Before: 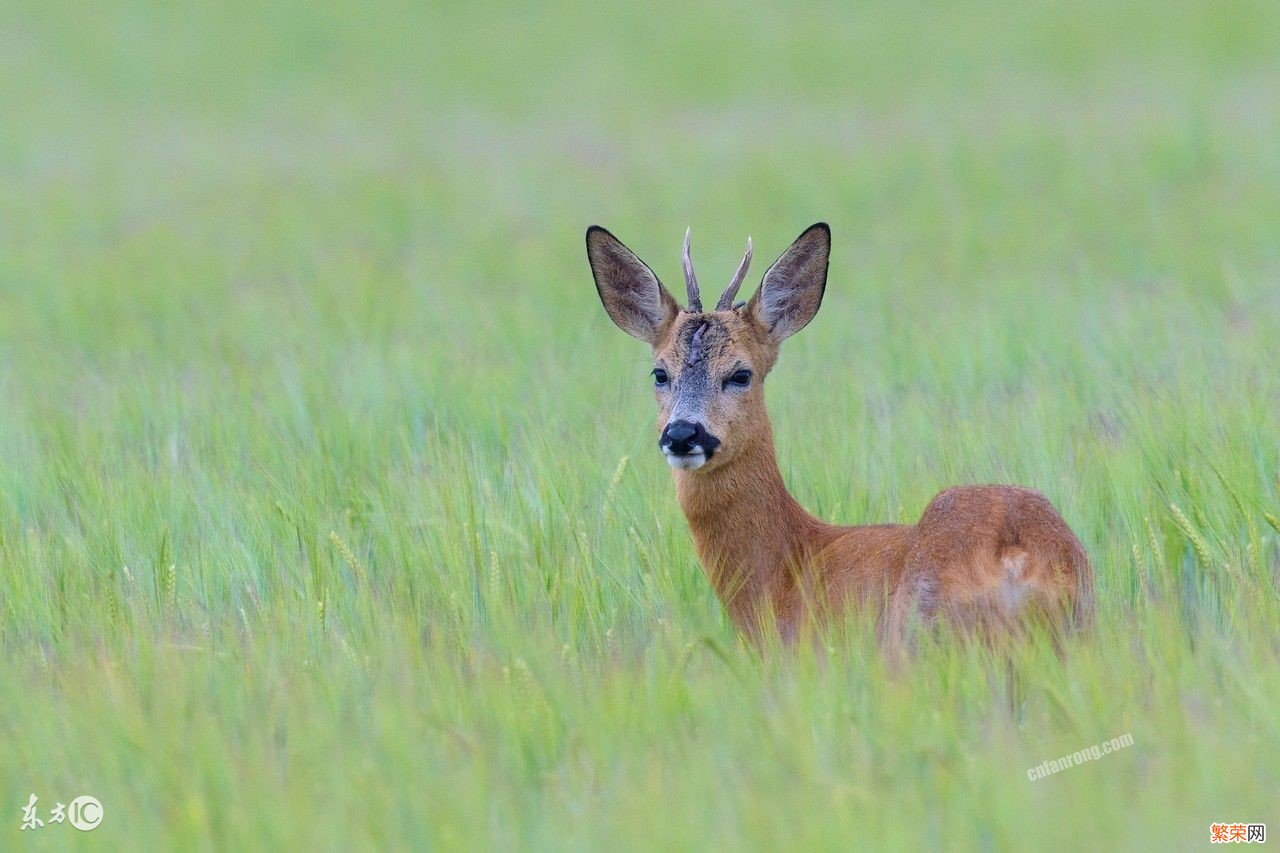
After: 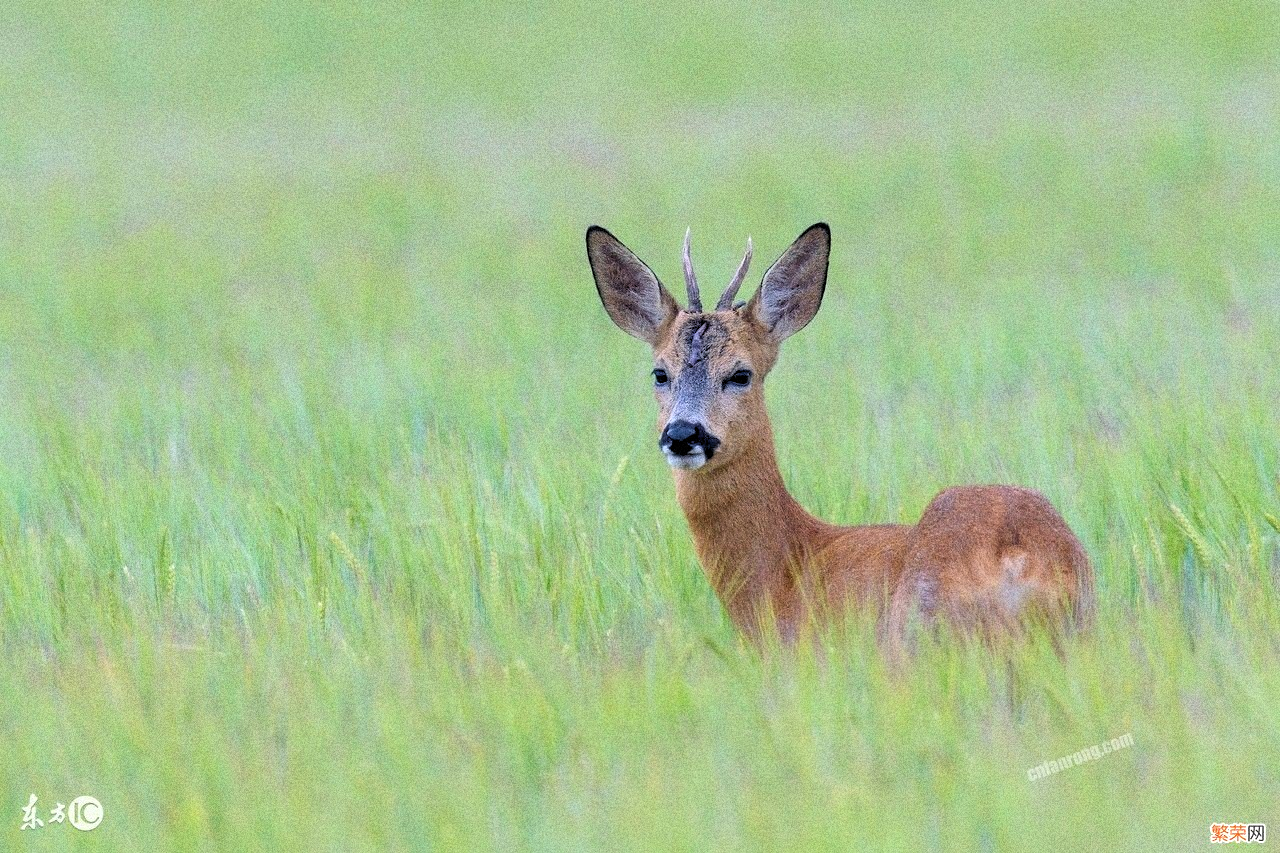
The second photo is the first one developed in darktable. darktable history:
grain: coarseness 14.49 ISO, strength 48.04%, mid-tones bias 35%
rgb levels: levels [[0.01, 0.419, 0.839], [0, 0.5, 1], [0, 0.5, 1]]
